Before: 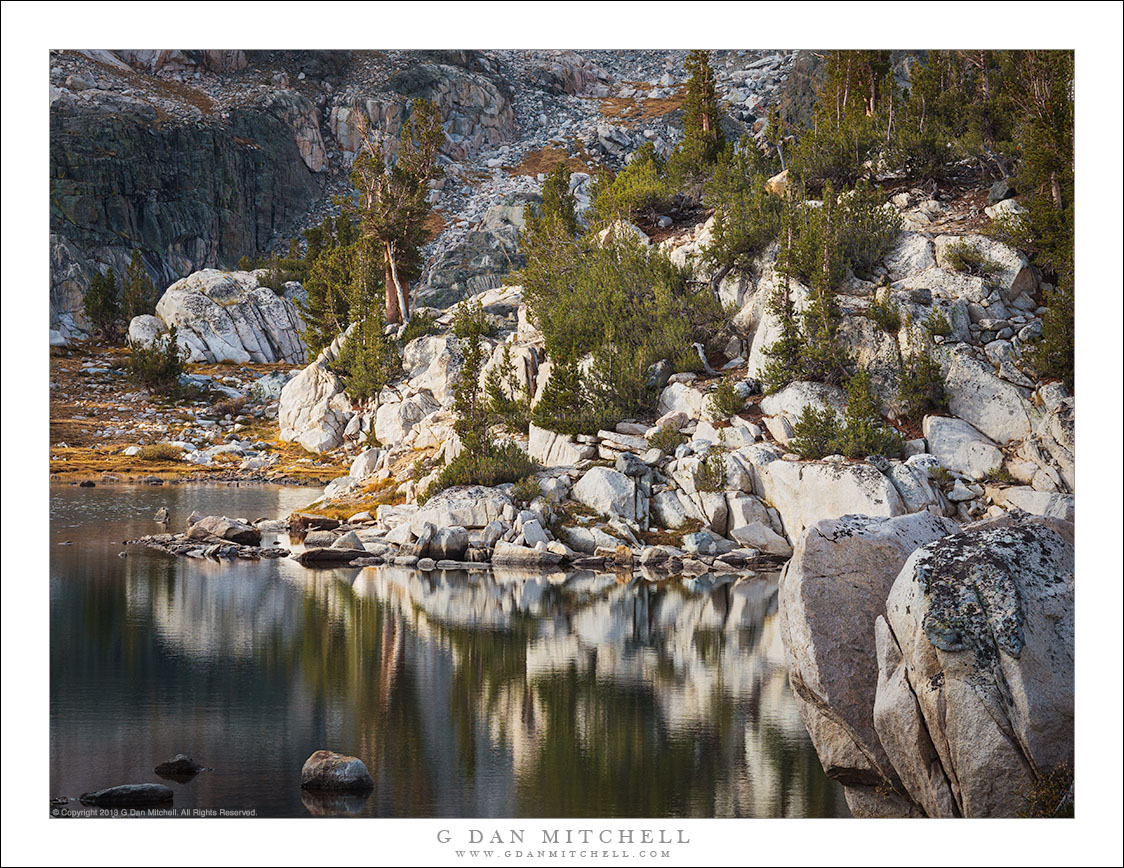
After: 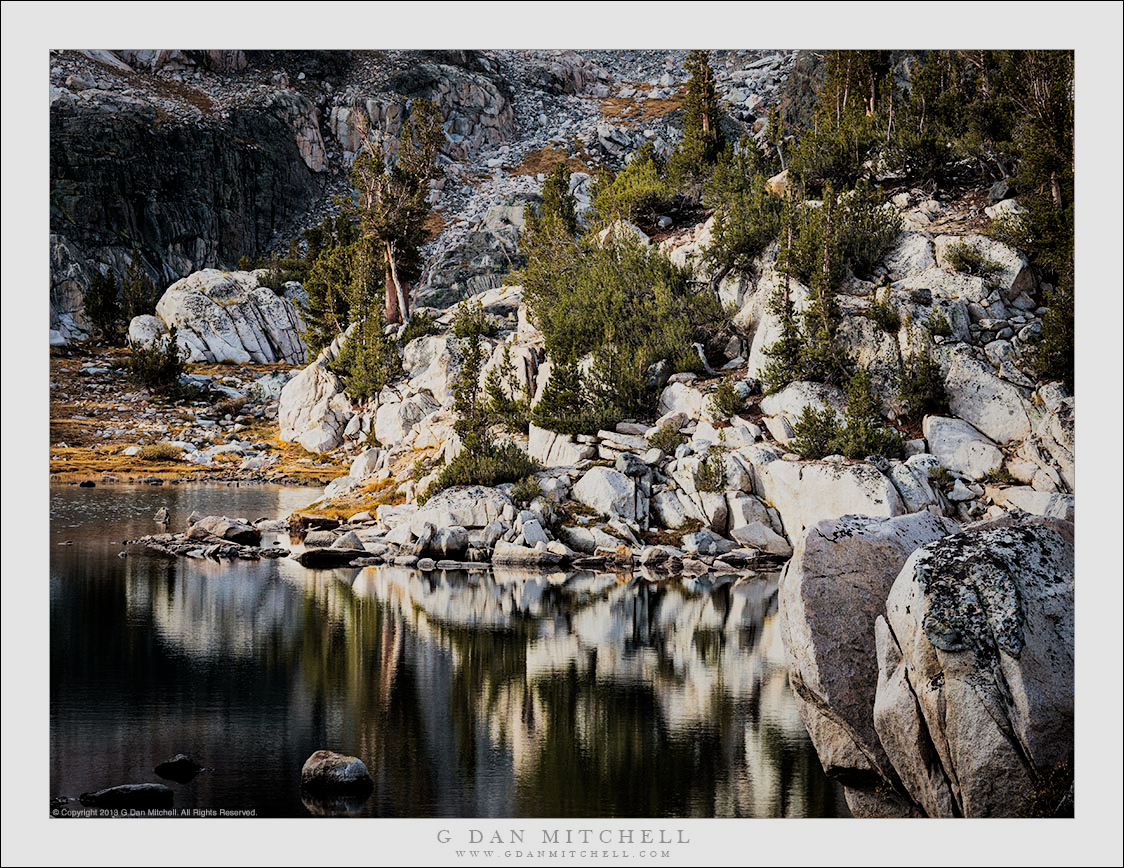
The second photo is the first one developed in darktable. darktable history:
sharpen: radius 2.883, amount 0.868, threshold 47.523
filmic rgb: black relative exposure -5 EV, hardness 2.88, contrast 1.3, highlights saturation mix -30%
haze removal: compatibility mode true, adaptive false
